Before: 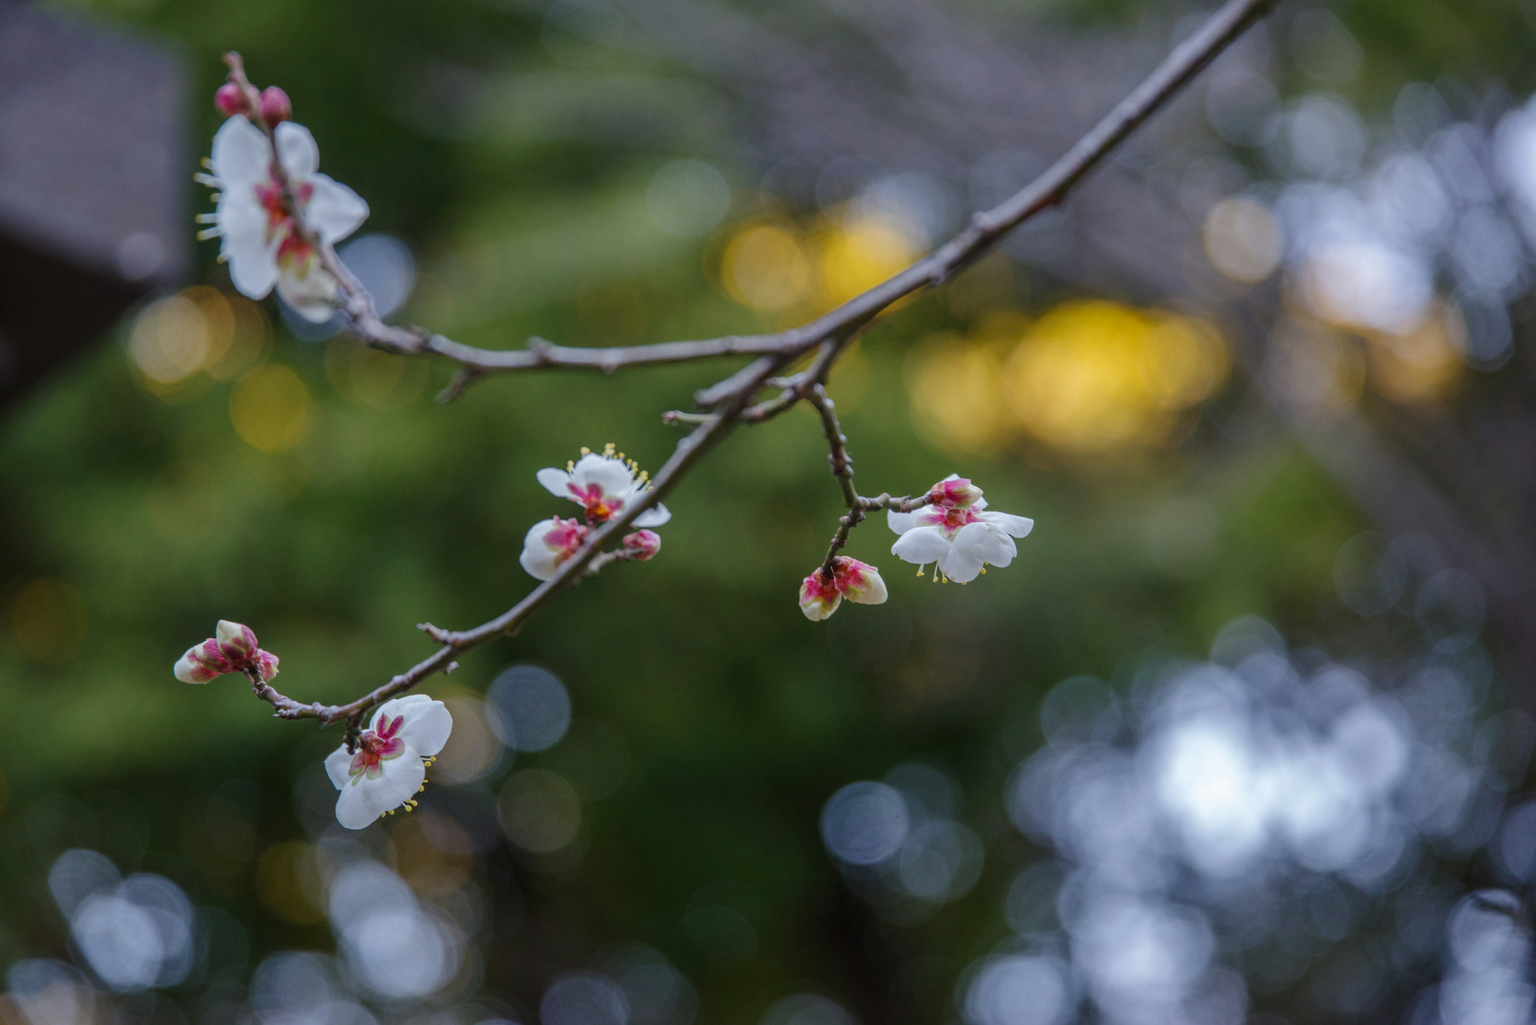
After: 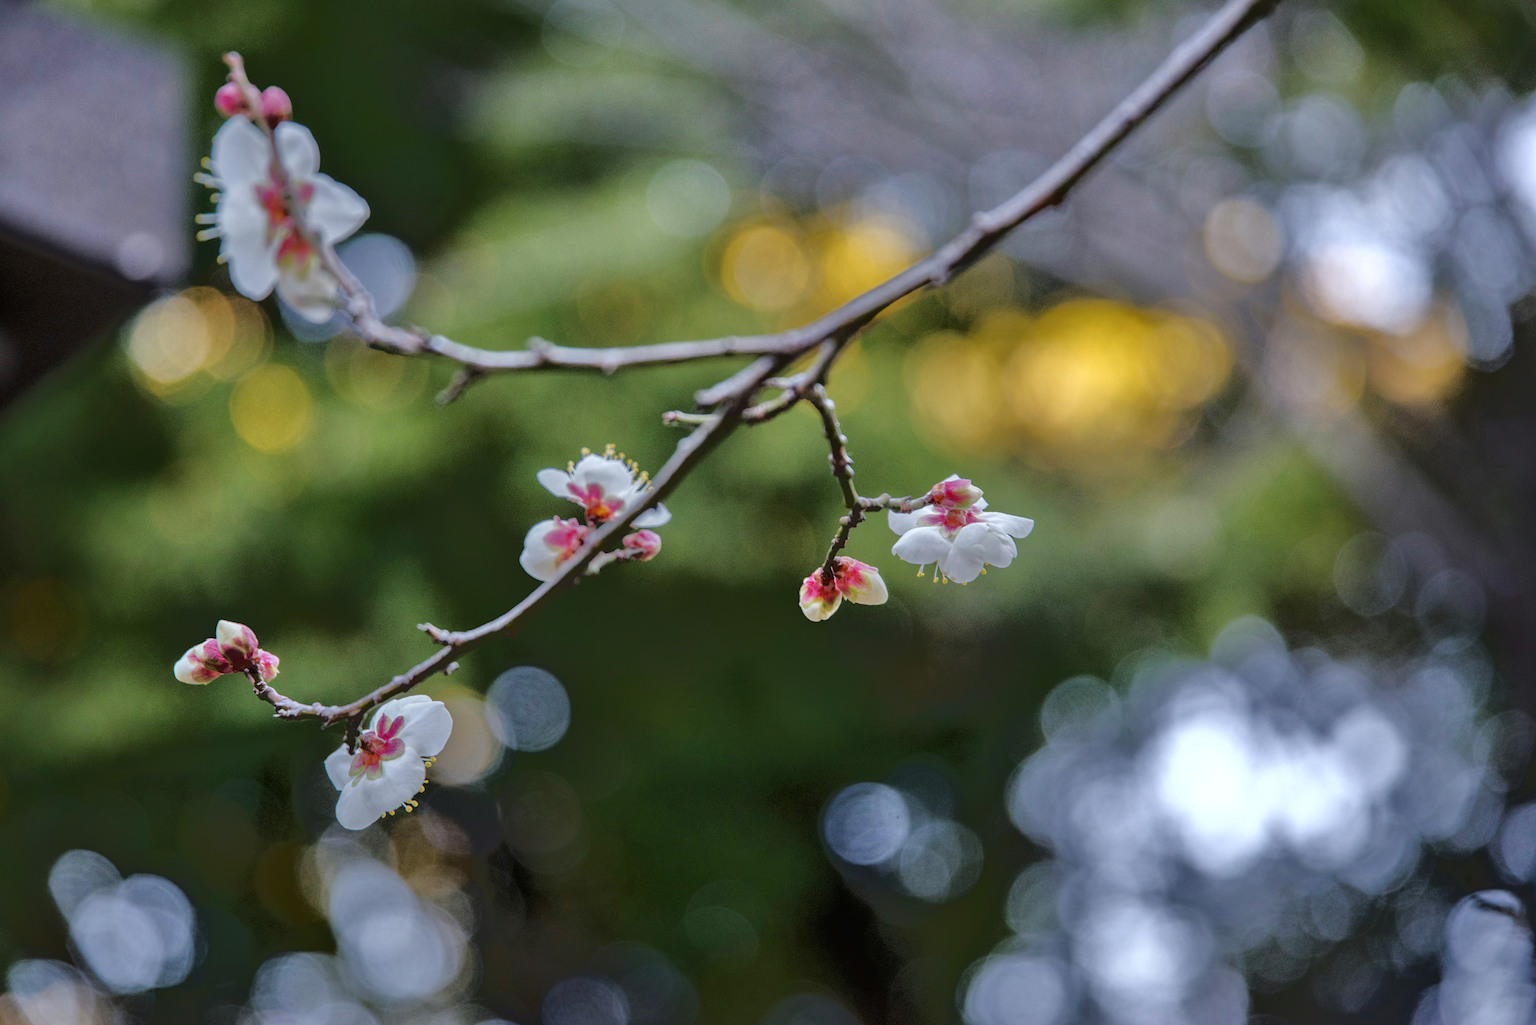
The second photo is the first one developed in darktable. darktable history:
tone curve: curves: ch0 [(0, 0) (0.003, 0.002) (0.011, 0.009) (0.025, 0.021) (0.044, 0.037) (0.069, 0.058) (0.1, 0.083) (0.136, 0.122) (0.177, 0.165) (0.224, 0.216) (0.277, 0.277) (0.335, 0.344) (0.399, 0.418) (0.468, 0.499) (0.543, 0.586) (0.623, 0.679) (0.709, 0.779) (0.801, 0.877) (0.898, 0.977) (1, 1)], color space Lab, independent channels, preserve colors none
sharpen: amount 0.217
tone equalizer: -7 EV -0.628 EV, -6 EV 1.02 EV, -5 EV -0.475 EV, -4 EV 0.454 EV, -3 EV 0.438 EV, -2 EV 0.148 EV, -1 EV -0.131 EV, +0 EV -0.385 EV, mask exposure compensation -0.486 EV
